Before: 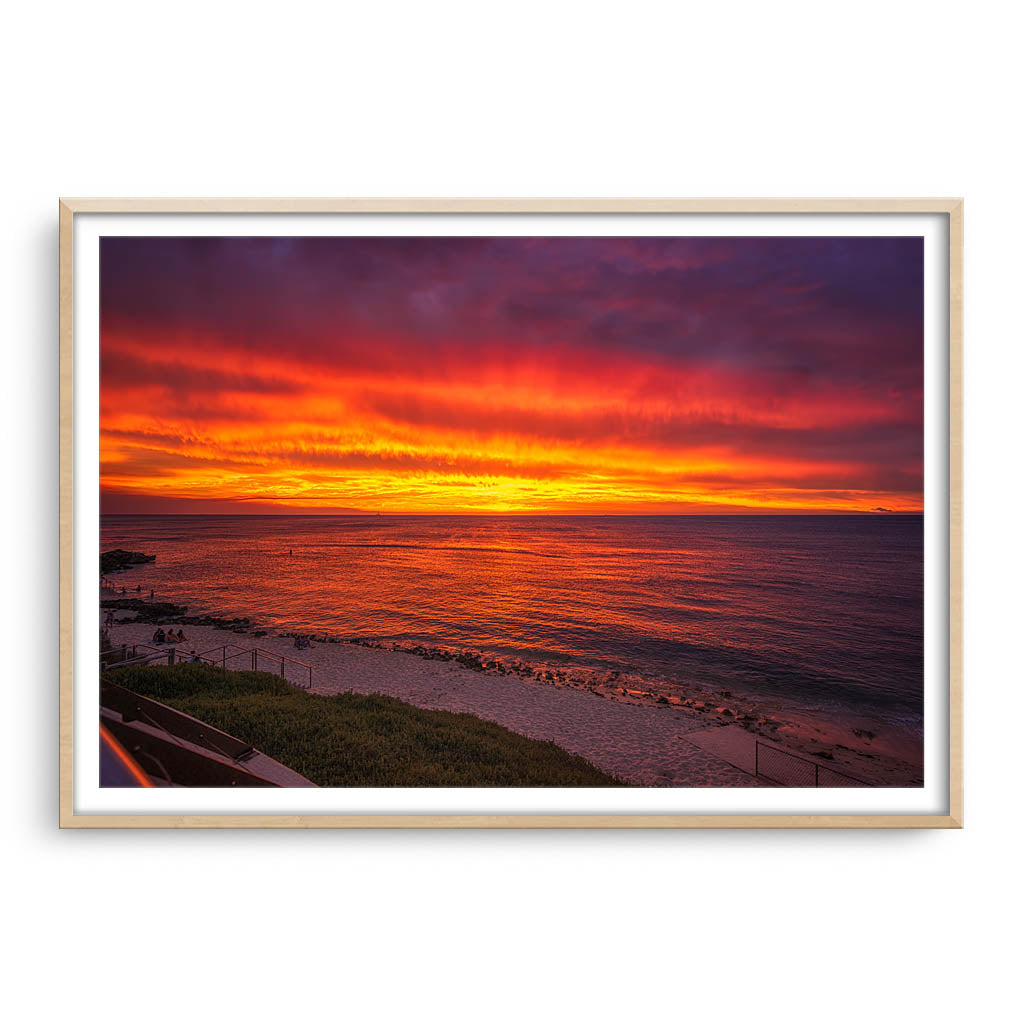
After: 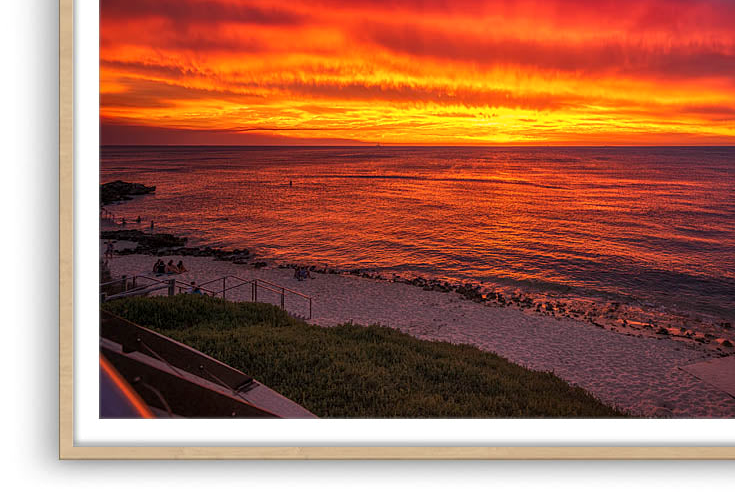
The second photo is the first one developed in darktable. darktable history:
crop: top 36.037%, right 28.137%, bottom 15.023%
local contrast: mode bilateral grid, contrast 20, coarseness 49, detail 119%, midtone range 0.2
